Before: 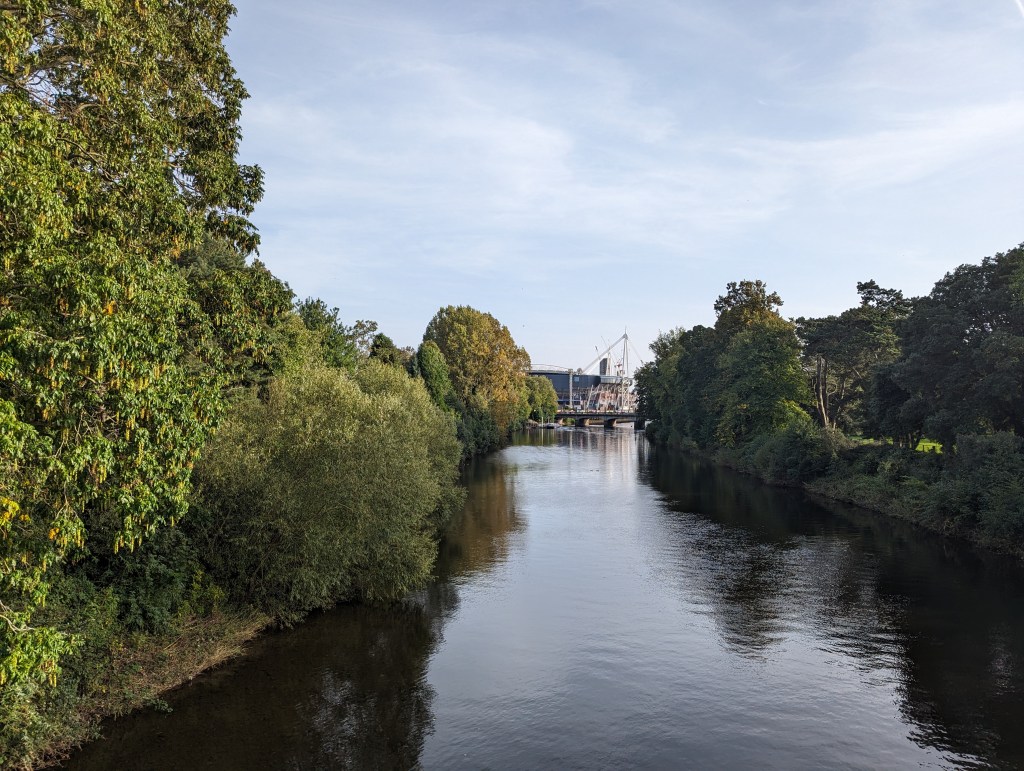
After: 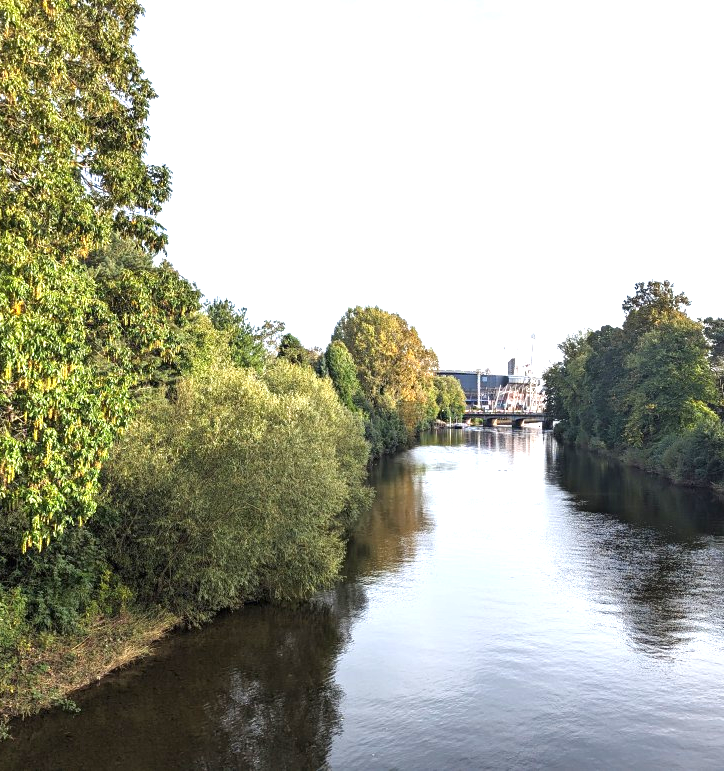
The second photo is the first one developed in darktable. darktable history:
crop and rotate: left 9.061%, right 20.142%
exposure: black level correction 0, exposure 1.3 EV, compensate exposure bias true, compensate highlight preservation false
